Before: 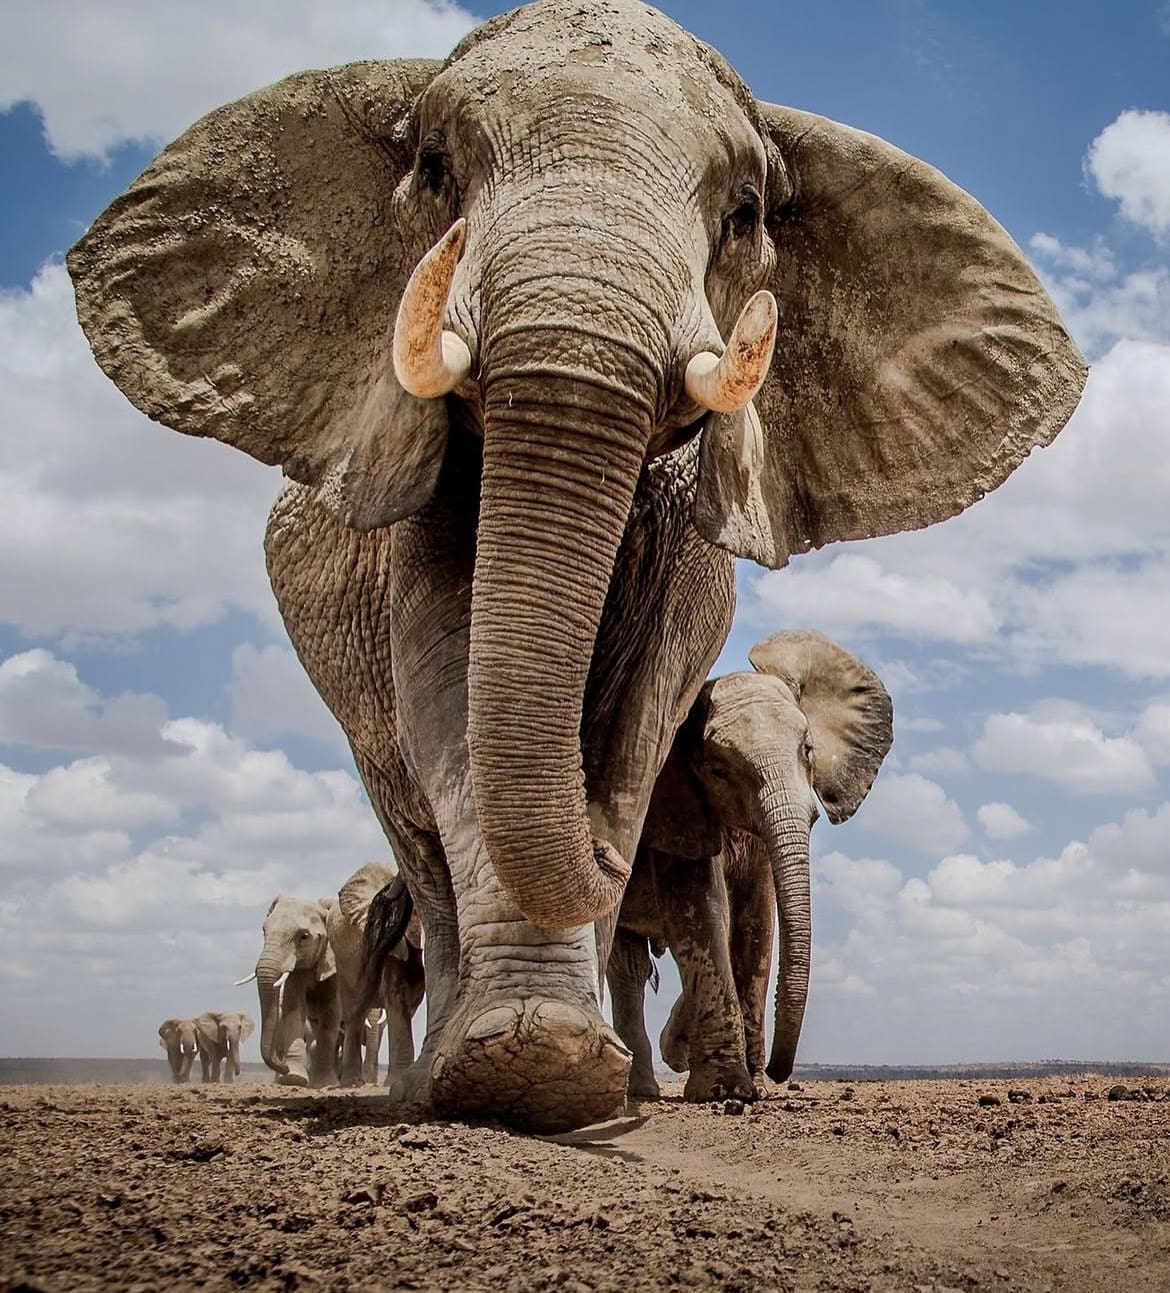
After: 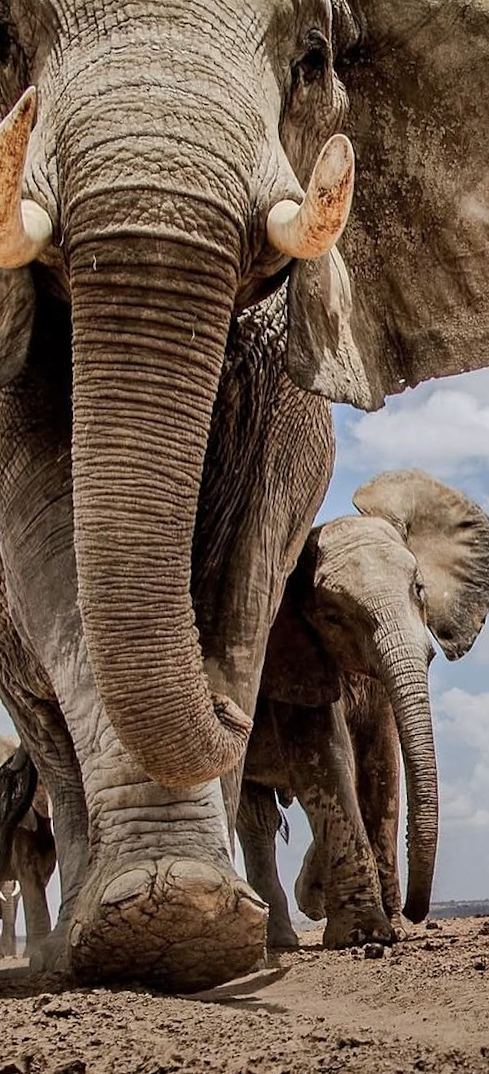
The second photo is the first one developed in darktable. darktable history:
rotate and perspective: rotation -4.57°, crop left 0.054, crop right 0.944, crop top 0.087, crop bottom 0.914
crop: left 33.452%, top 6.025%, right 23.155%
